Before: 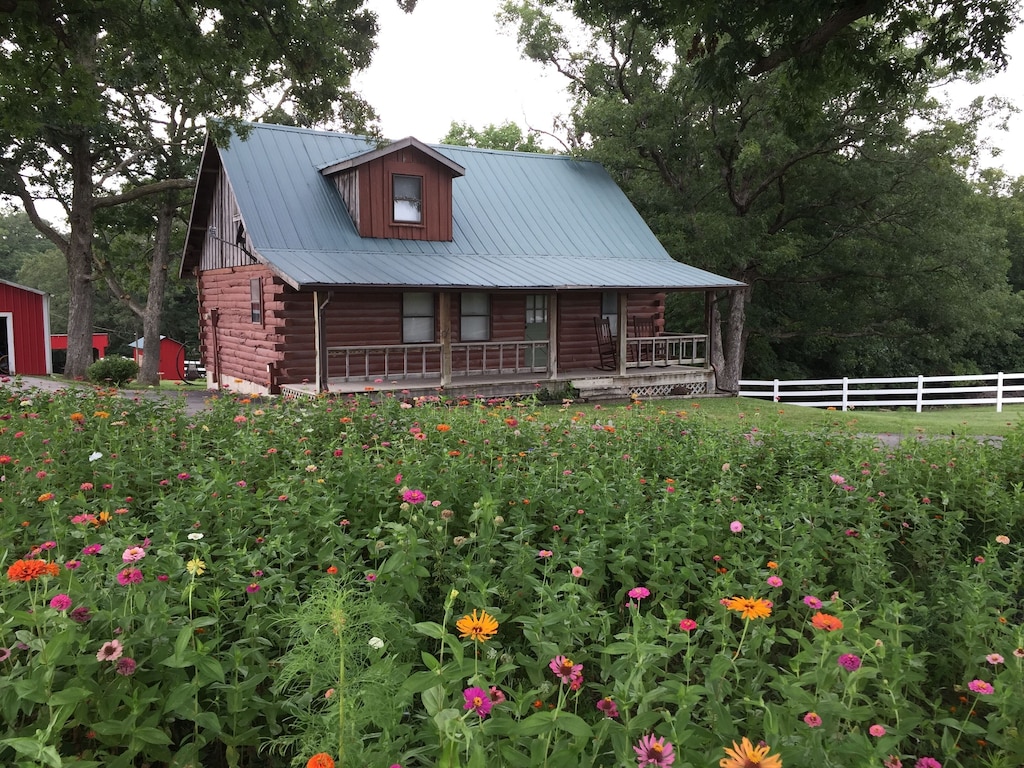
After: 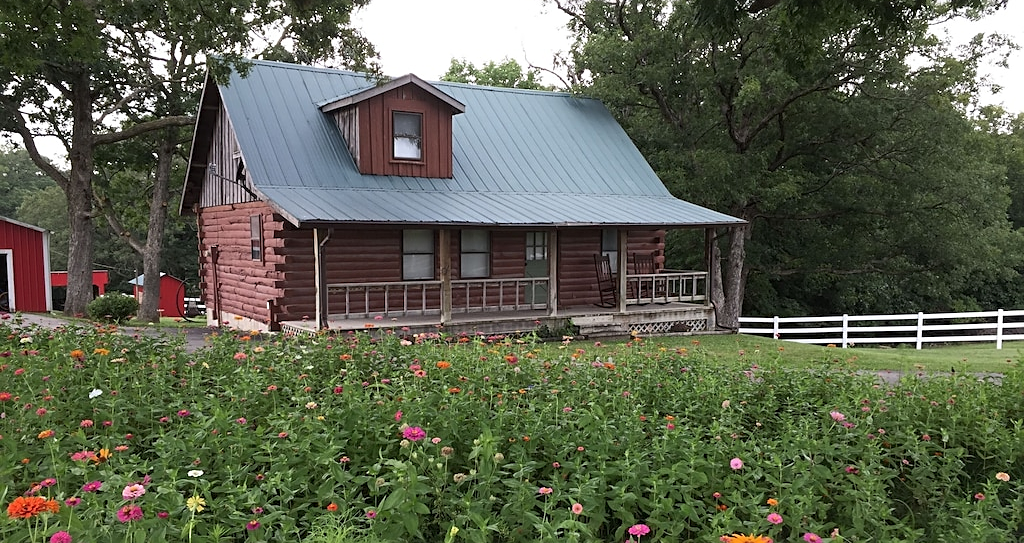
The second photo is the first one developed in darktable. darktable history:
crop and rotate: top 8.293%, bottom 20.996%
sharpen: on, module defaults
